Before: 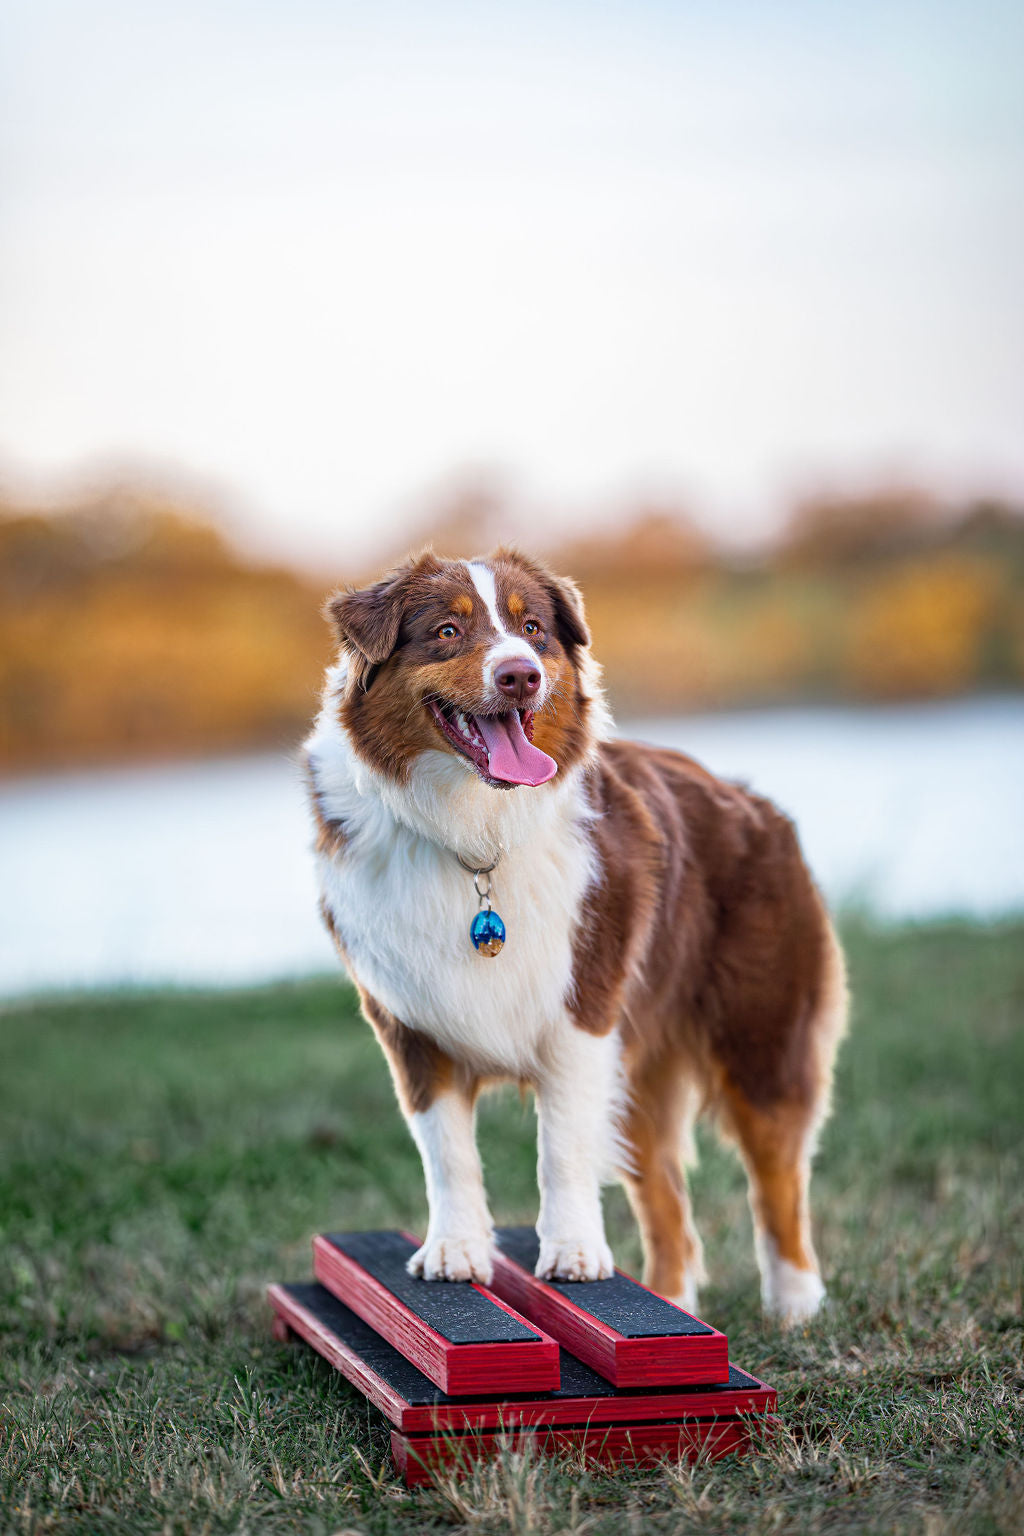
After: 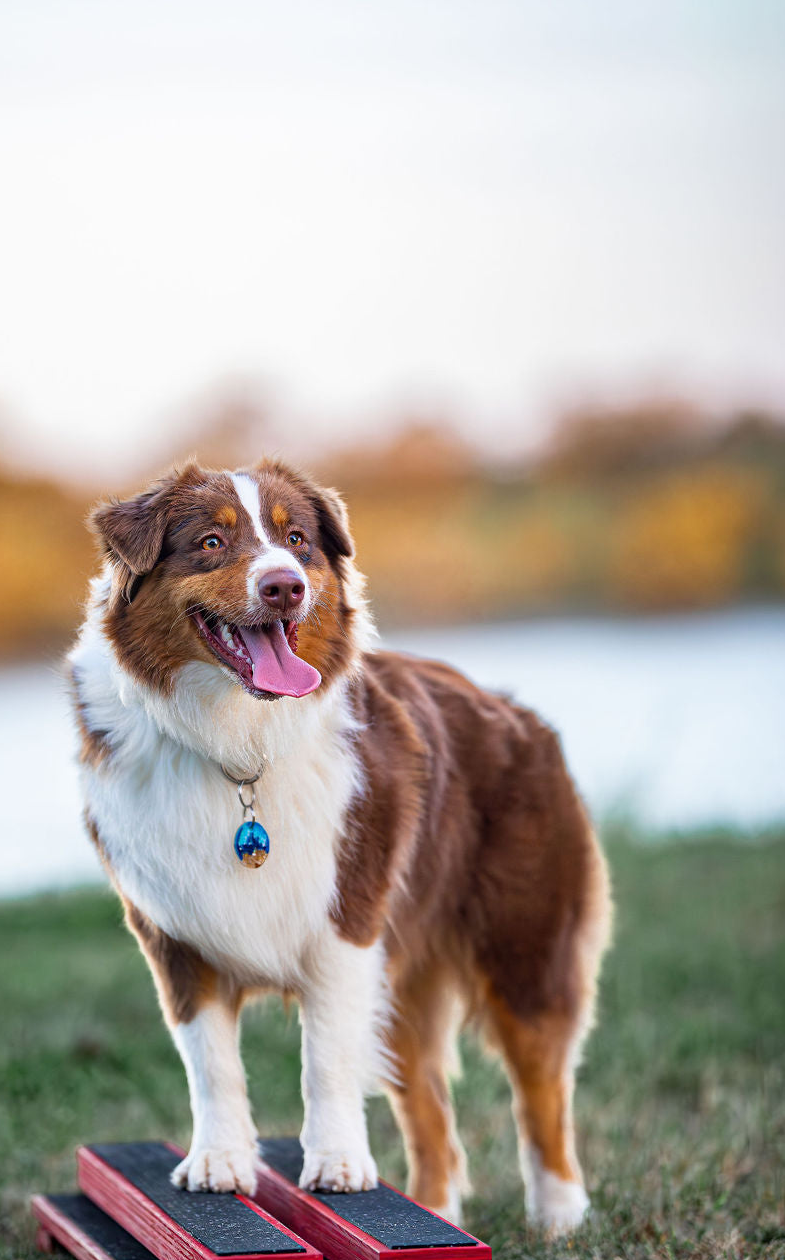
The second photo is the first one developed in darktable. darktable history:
tone equalizer: on, module defaults
crop: left 23.095%, top 5.827%, bottom 11.854%
